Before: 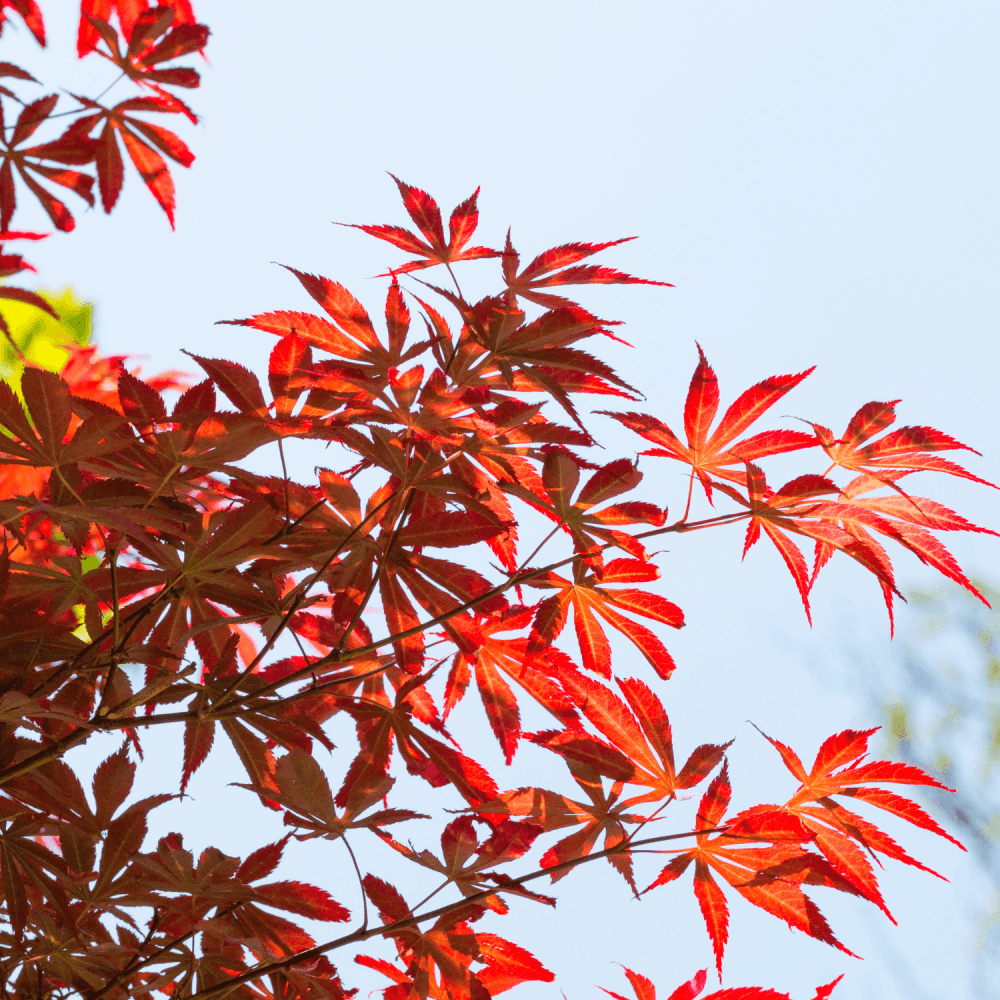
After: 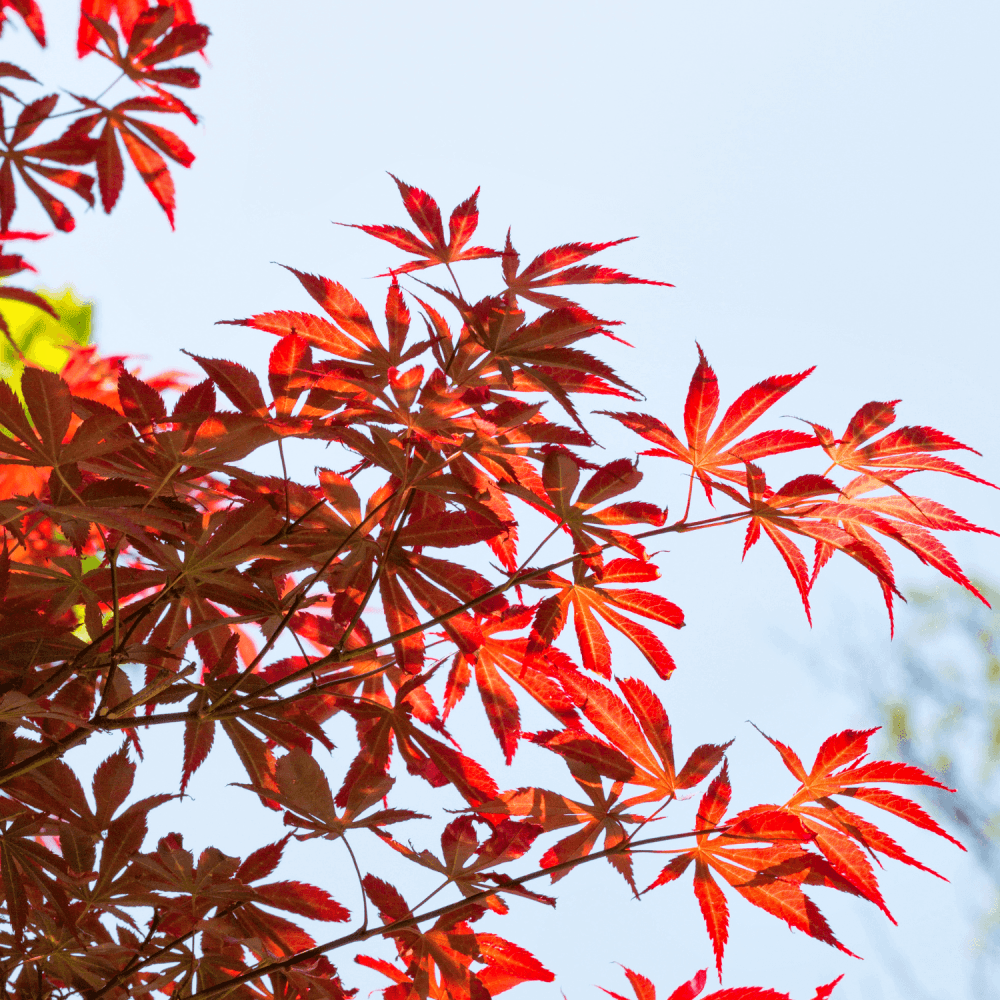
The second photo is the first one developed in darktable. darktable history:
exposure: compensate highlight preservation false
local contrast: mode bilateral grid, contrast 20, coarseness 50, detail 120%, midtone range 0.2
